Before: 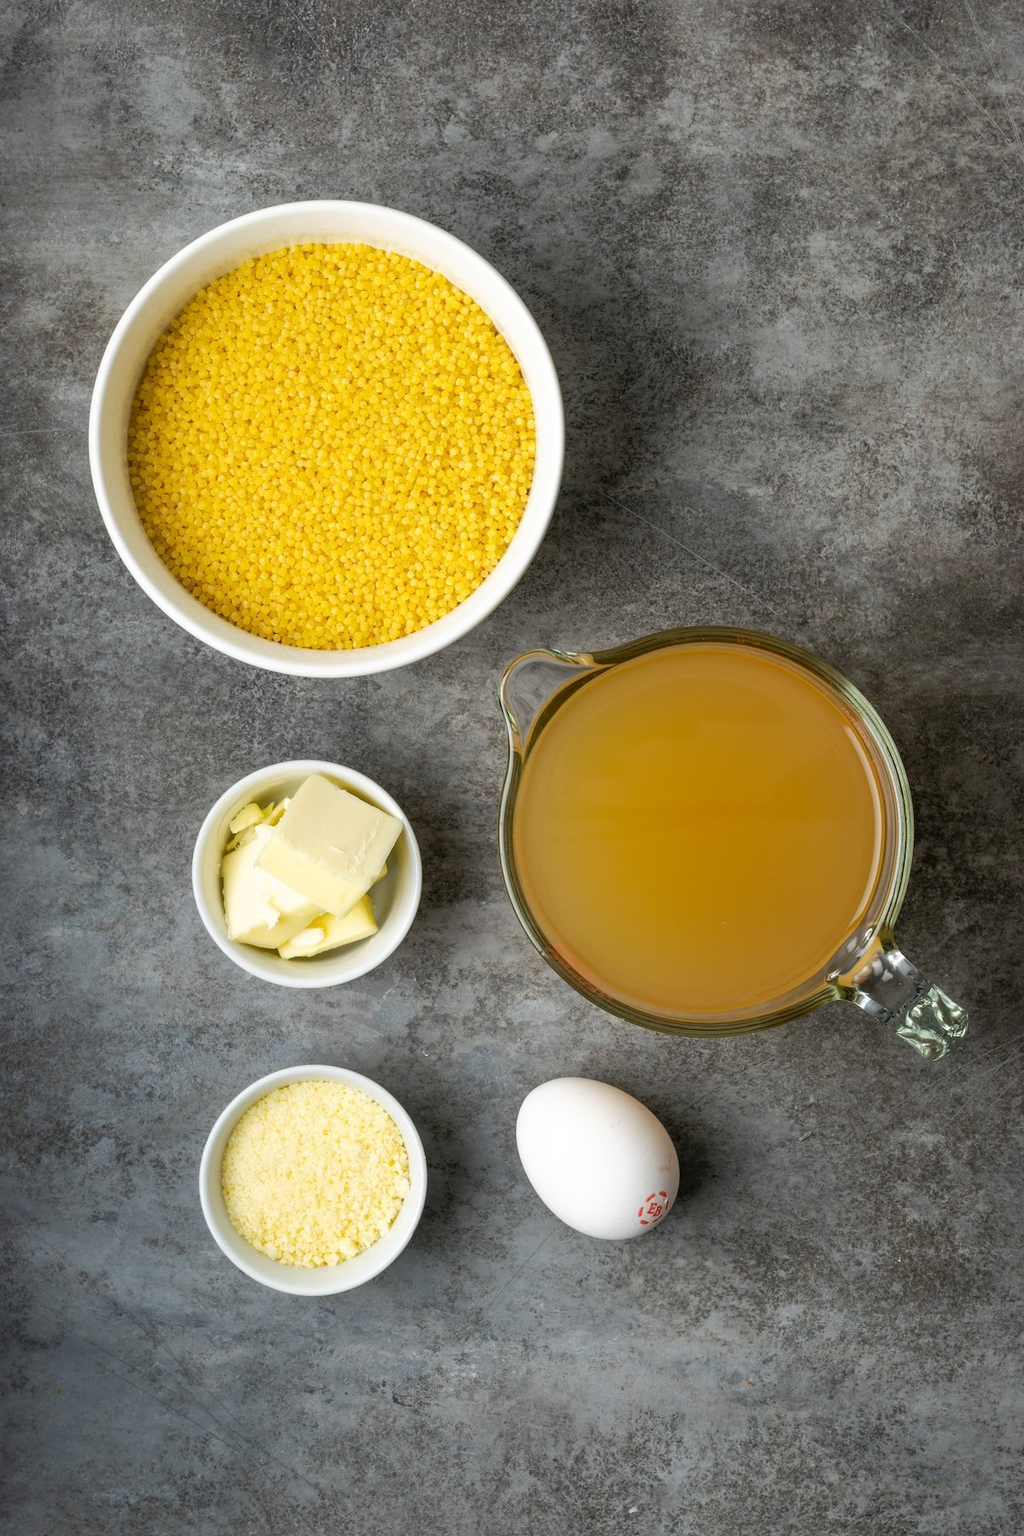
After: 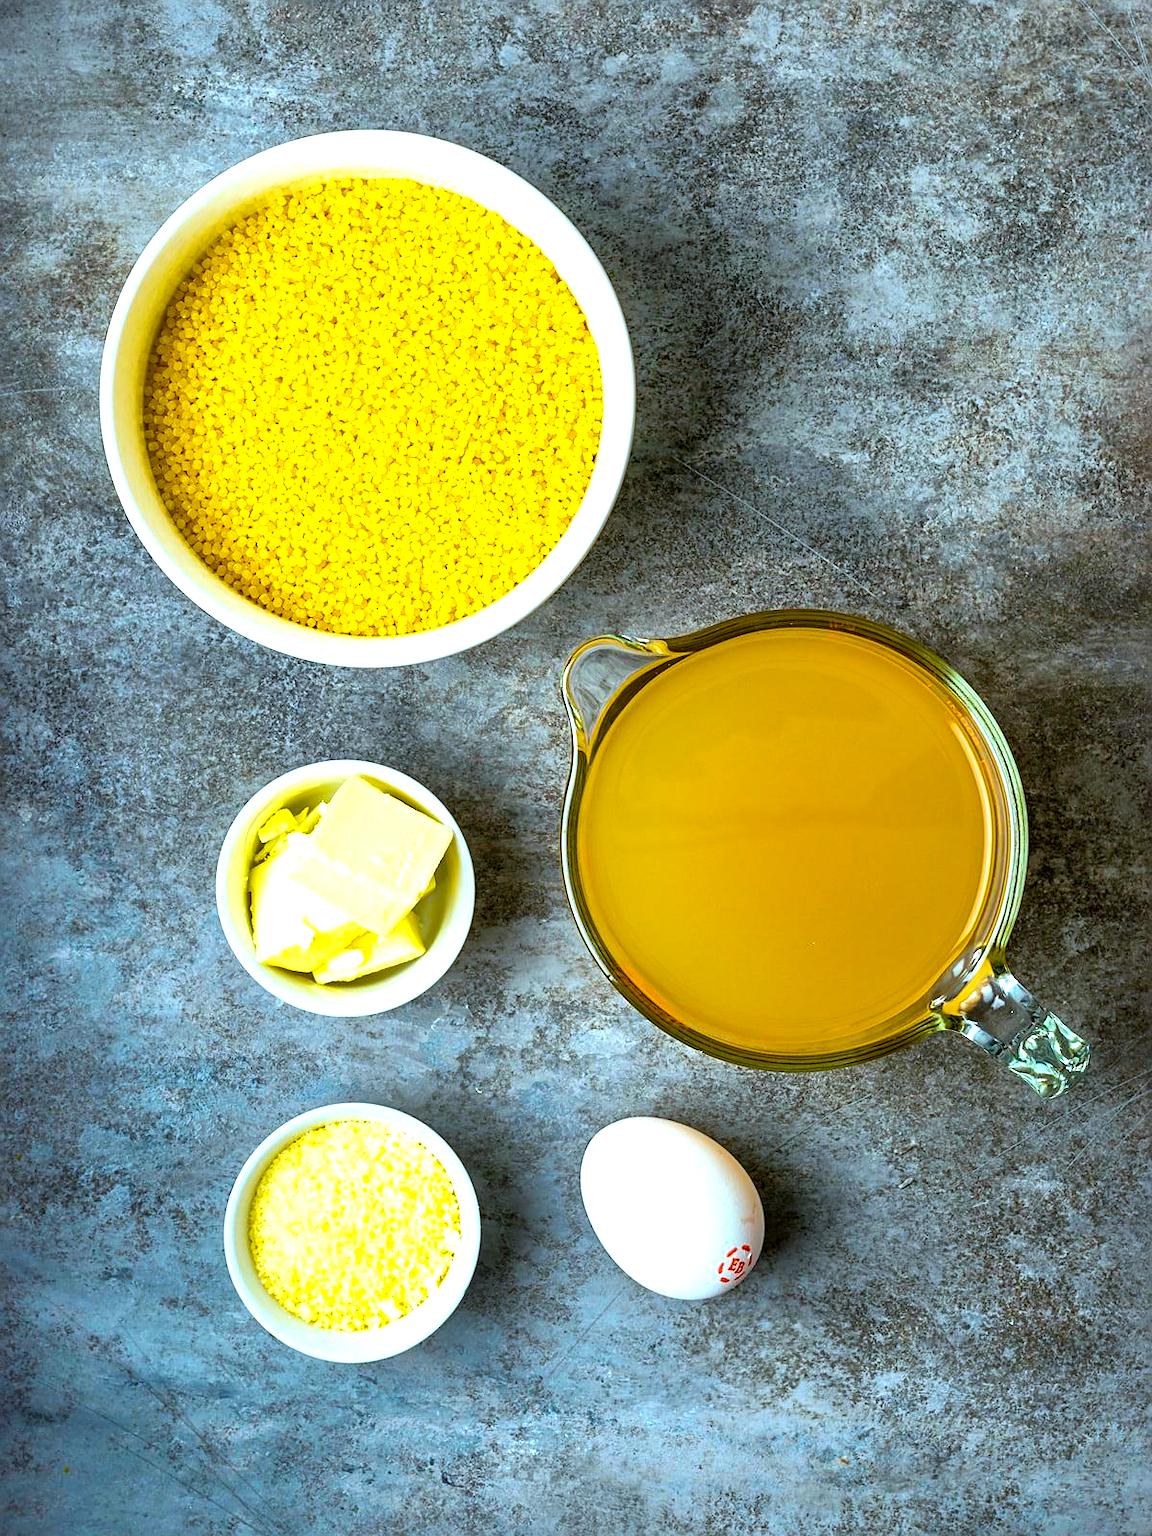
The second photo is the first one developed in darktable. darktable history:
crop and rotate: top 5.519%, bottom 5.583%
tone equalizer: on, module defaults
sharpen: on, module defaults
exposure: black level correction 0, exposure 0.701 EV, compensate highlight preservation false
local contrast: mode bilateral grid, contrast 26, coarseness 60, detail 152%, midtone range 0.2
color balance rgb: linear chroma grading › global chroma 22.885%, perceptual saturation grading › global saturation 30.236%, global vibrance 45.209%
color correction: highlights a* -10.67, highlights b* -19.75
